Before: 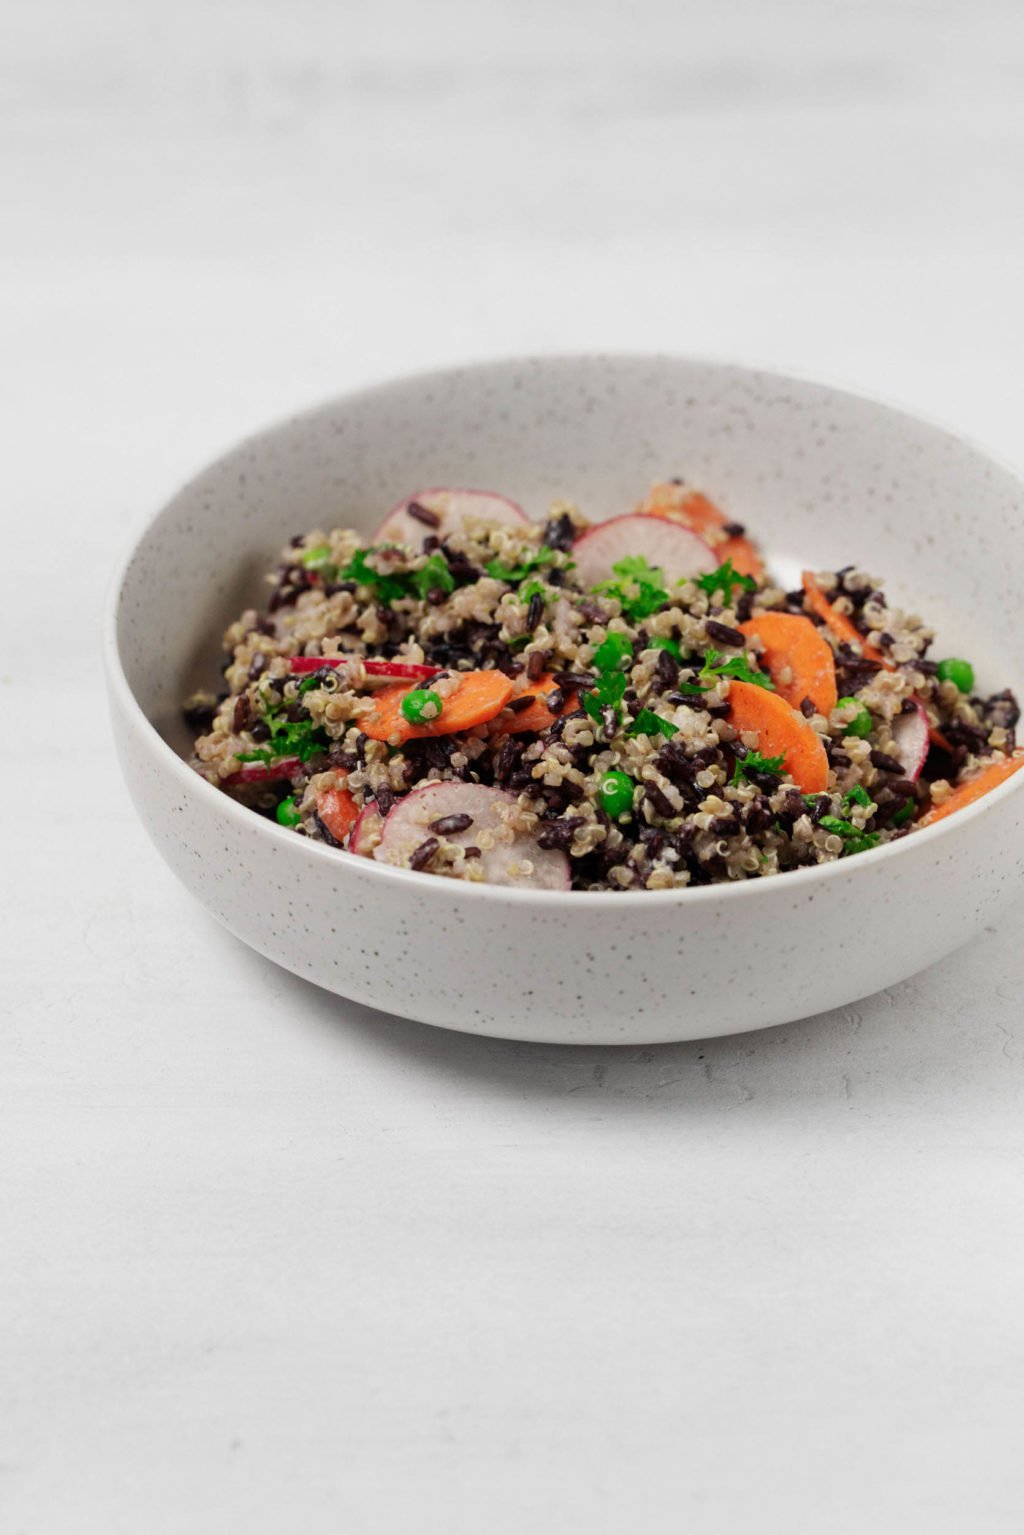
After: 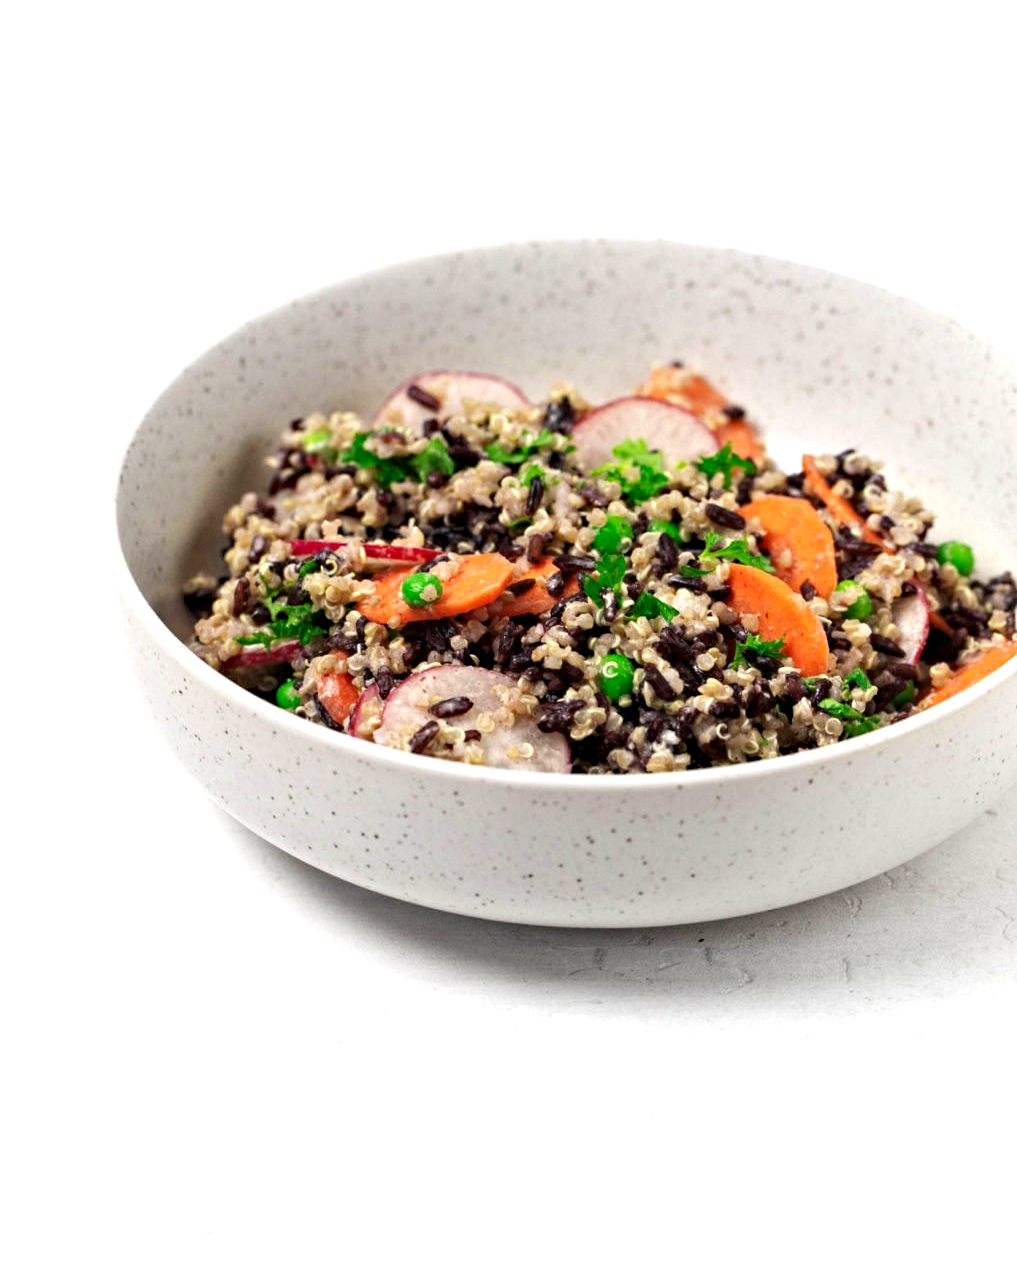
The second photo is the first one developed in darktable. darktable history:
haze removal: compatibility mode true, adaptive false
crop: top 7.625%, bottom 8.027%
color zones: curves: ch0 [(0.068, 0.464) (0.25, 0.5) (0.48, 0.508) (0.75, 0.536) (0.886, 0.476) (0.967, 0.456)]; ch1 [(0.066, 0.456) (0.25, 0.5) (0.616, 0.508) (0.746, 0.56) (0.934, 0.444)]
contrast equalizer: y [[0.5, 0.501, 0.532, 0.538, 0.54, 0.541], [0.5 ×6], [0.5 ×6], [0 ×6], [0 ×6]]
exposure: exposure 0.7 EV, compensate highlight preservation false
